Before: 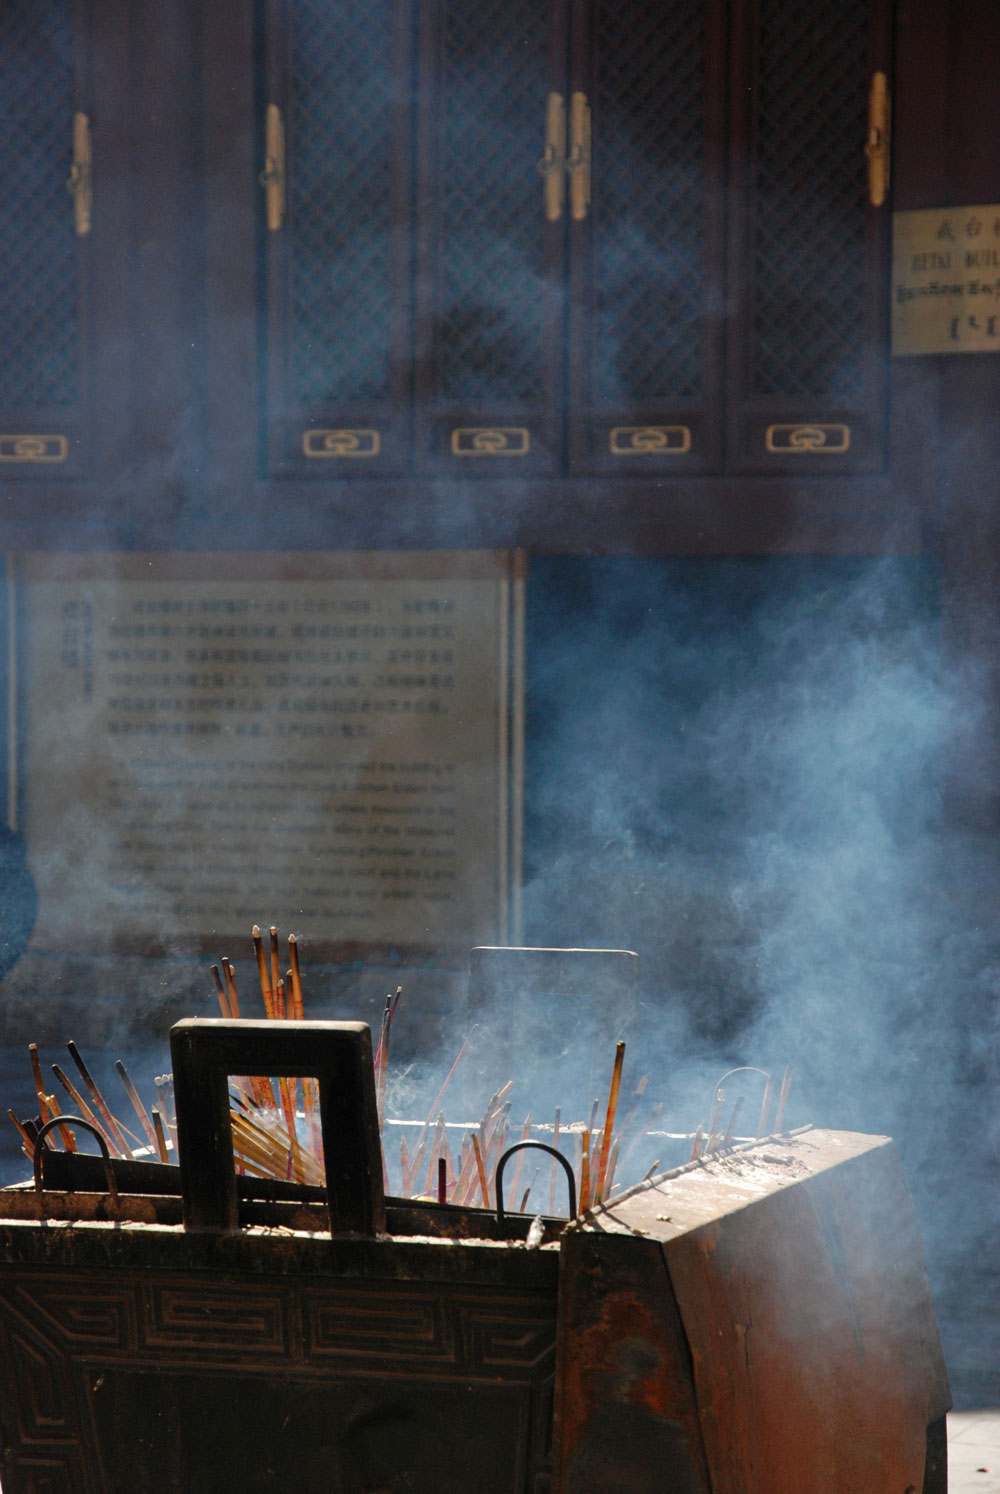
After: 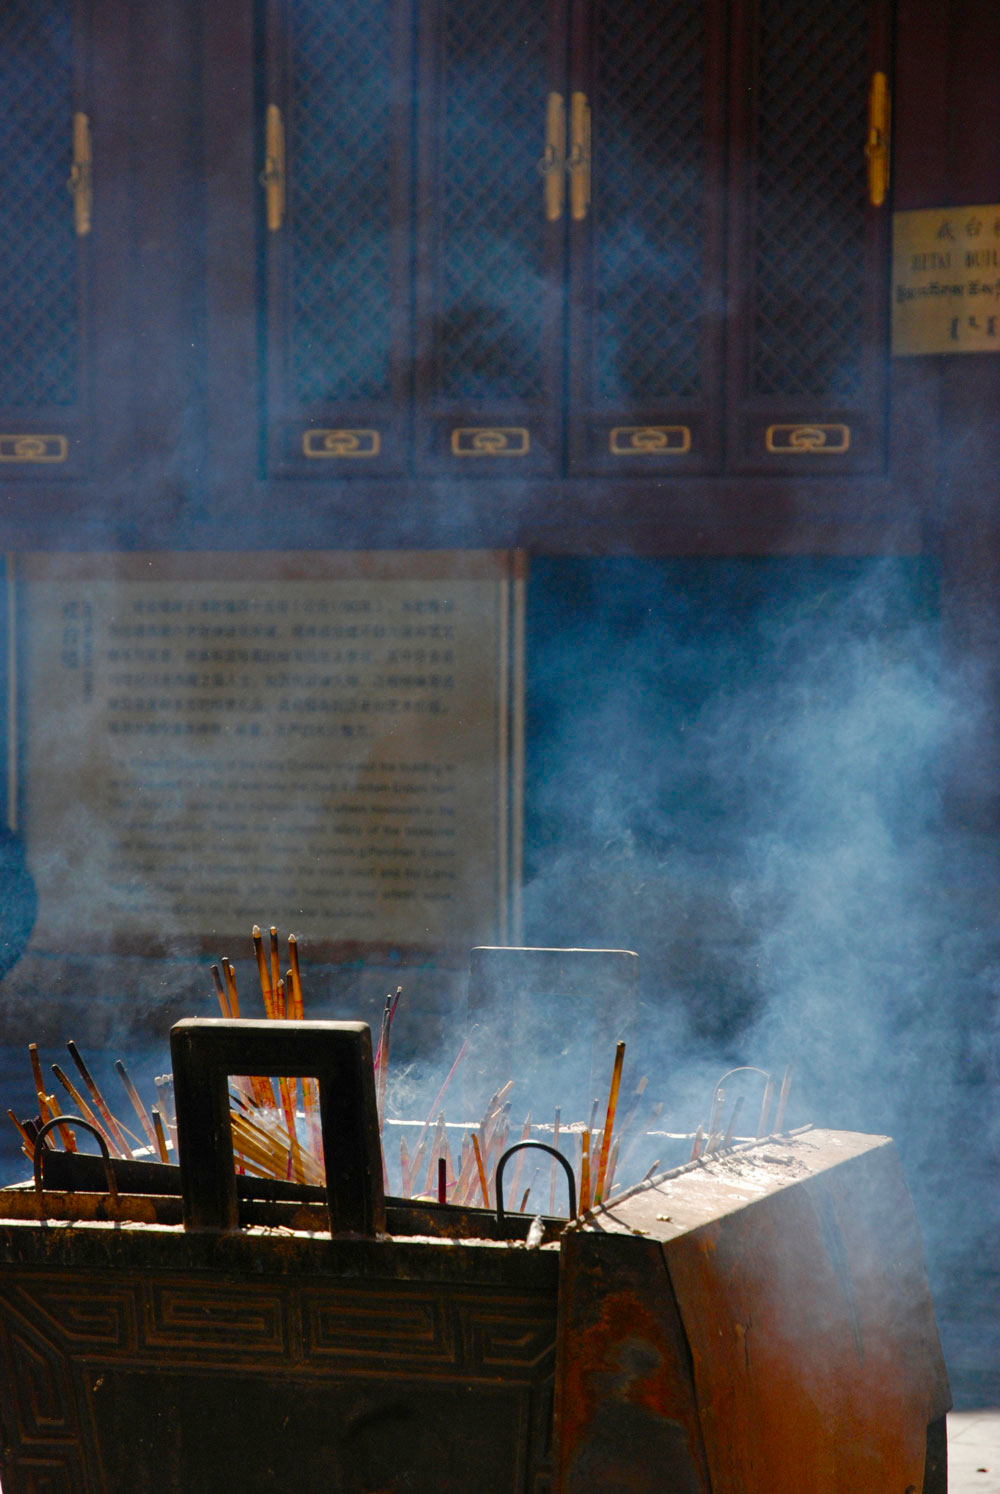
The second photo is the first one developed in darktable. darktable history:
color balance rgb: perceptual saturation grading › global saturation 20%, perceptual saturation grading › highlights -25.49%, perceptual saturation grading › shadows 49.844%
